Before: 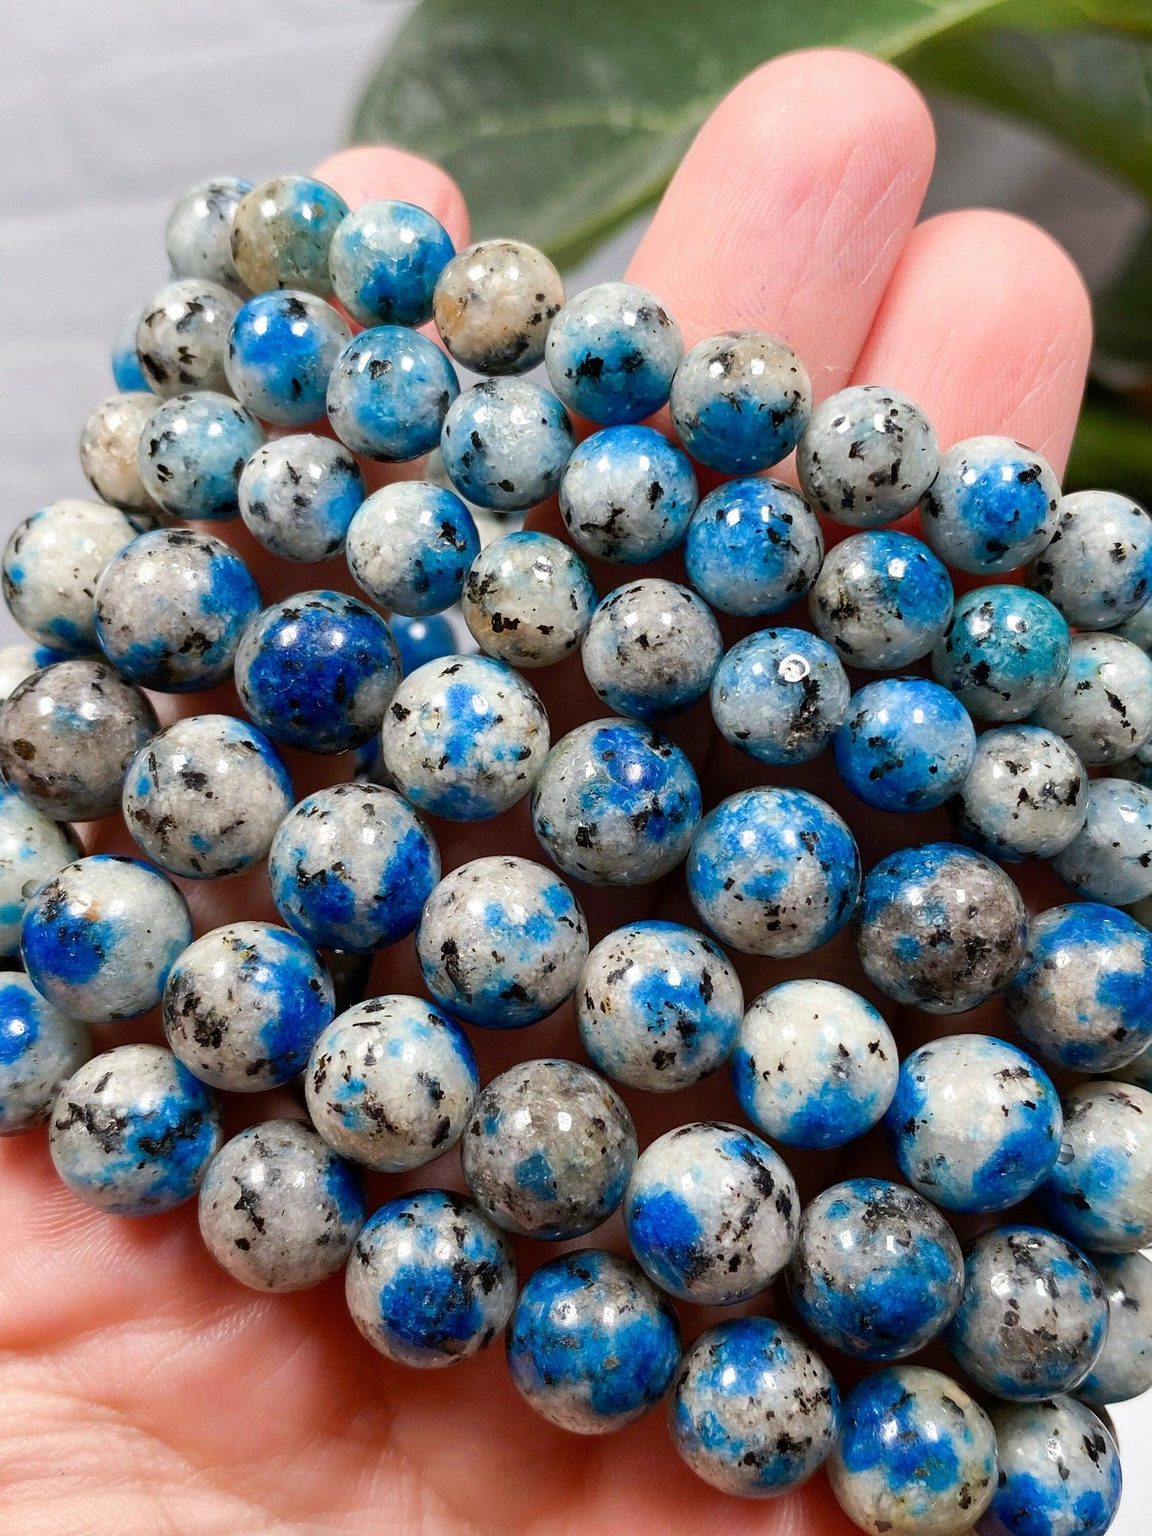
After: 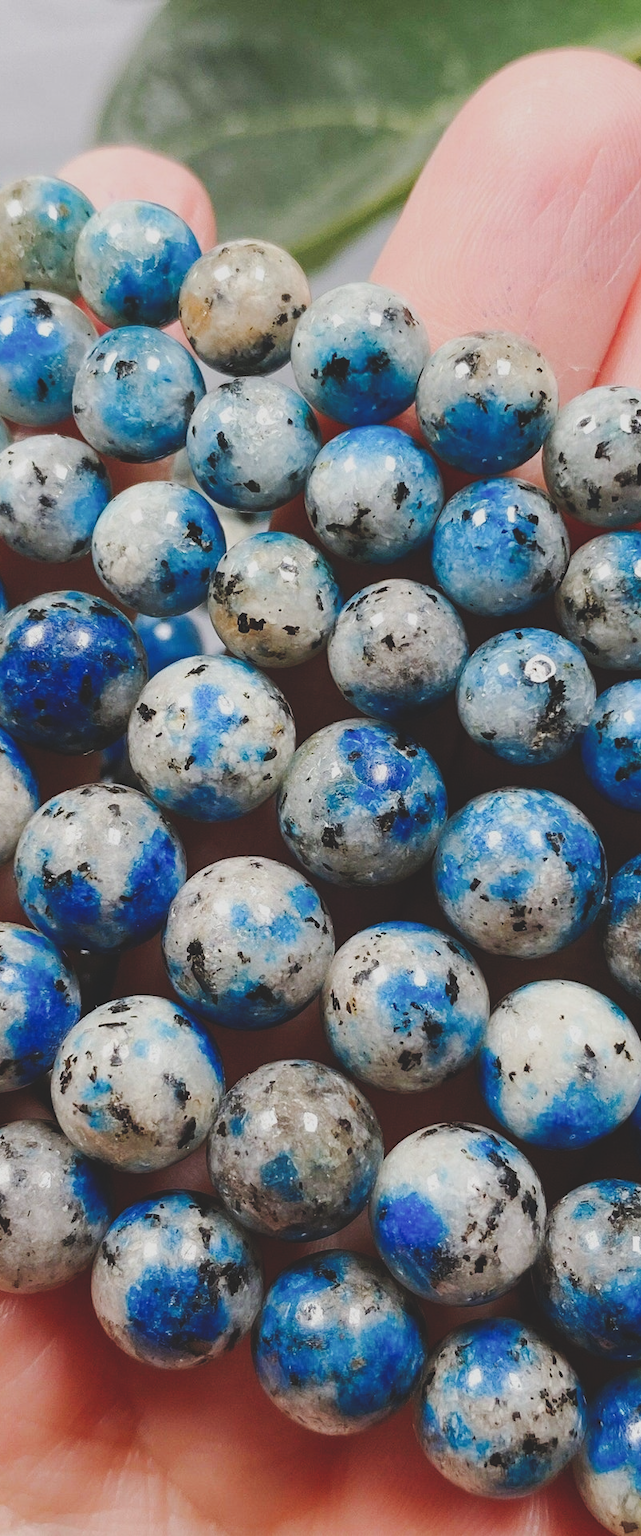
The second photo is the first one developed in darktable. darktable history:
crop: left 22.127%, right 22.106%, bottom 0.003%
exposure: black level correction -0.036, exposure -0.495 EV, compensate exposure bias true, compensate highlight preservation false
tone curve: curves: ch0 [(0, 0.01) (0.097, 0.07) (0.204, 0.173) (0.447, 0.517) (0.539, 0.624) (0.733, 0.791) (0.879, 0.898) (1, 0.98)]; ch1 [(0, 0) (0.393, 0.415) (0.447, 0.448) (0.485, 0.494) (0.523, 0.509) (0.545, 0.541) (0.574, 0.561) (0.648, 0.674) (1, 1)]; ch2 [(0, 0) (0.369, 0.388) (0.449, 0.431) (0.499, 0.5) (0.521, 0.51) (0.53, 0.54) (0.564, 0.569) (0.674, 0.735) (1, 1)], preserve colors none
